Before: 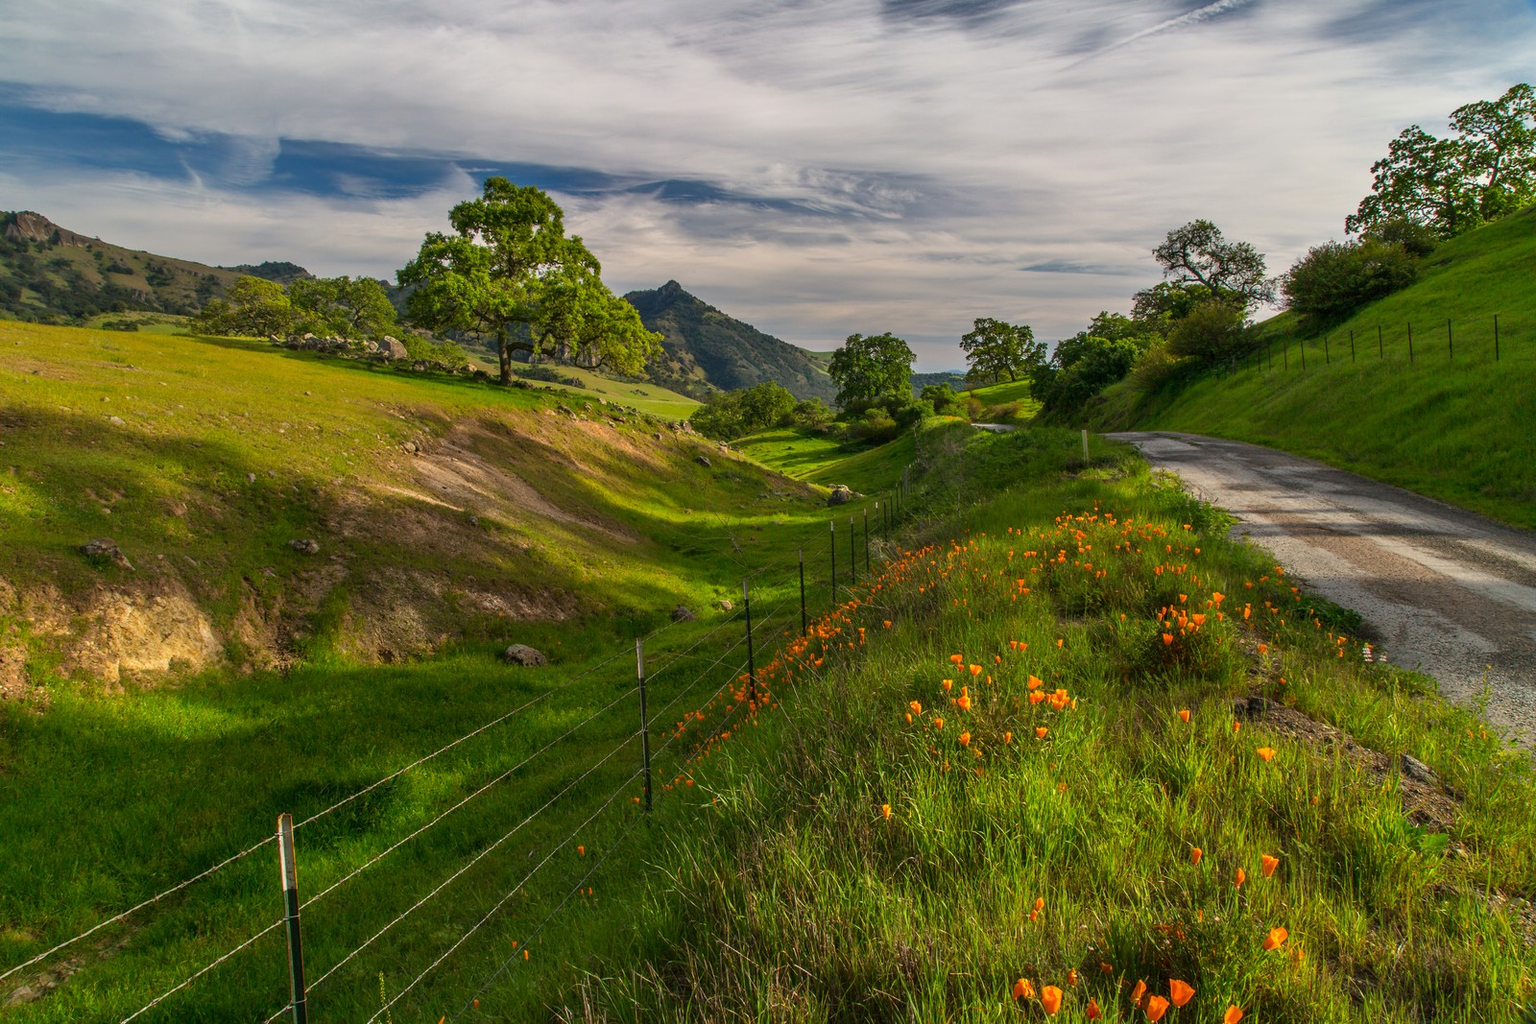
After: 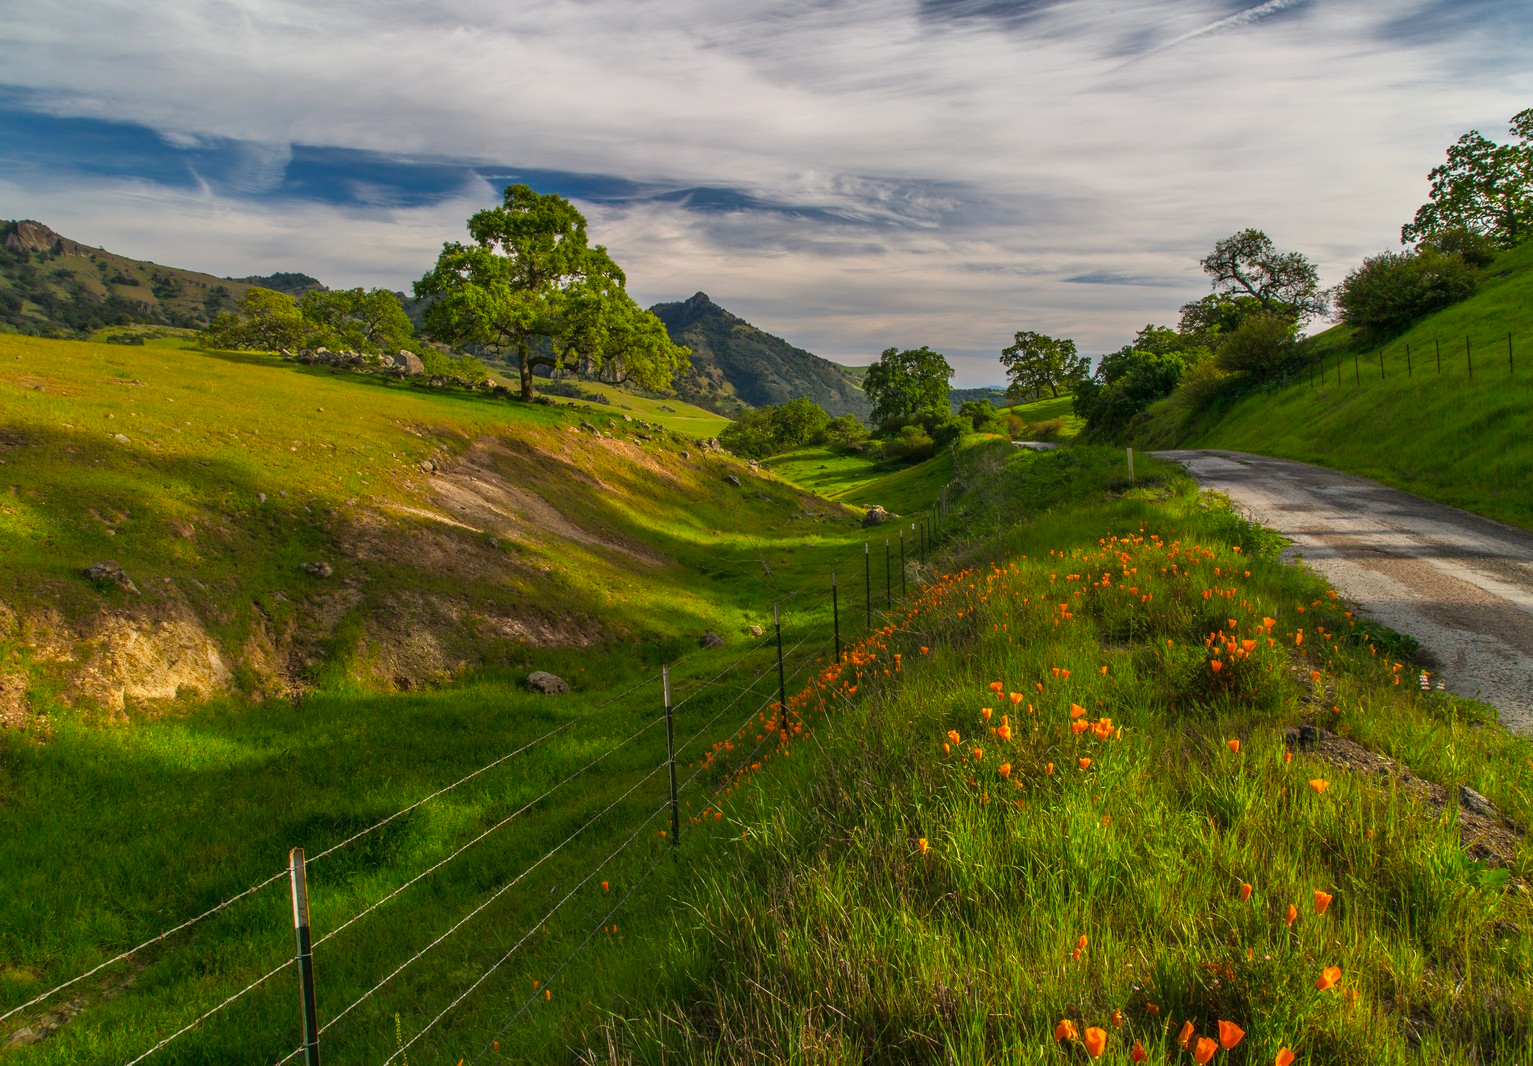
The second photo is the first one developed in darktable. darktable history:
crop: right 4.126%, bottom 0.031%
color balance rgb: shadows fall-off 101%, linear chroma grading › mid-tones 7.63%, perceptual saturation grading › mid-tones 11.68%, mask middle-gray fulcrum 22.45%, global vibrance 10.11%, saturation formula JzAzBz (2021)
